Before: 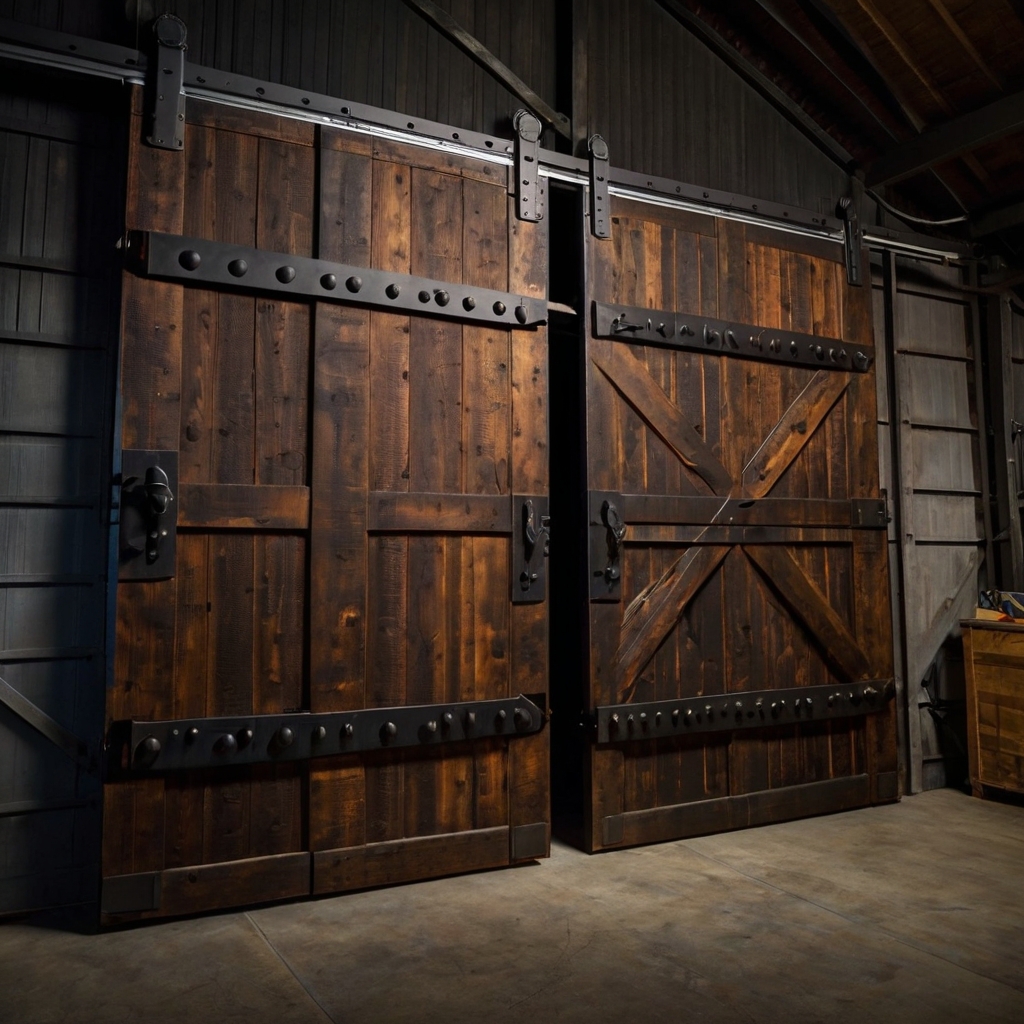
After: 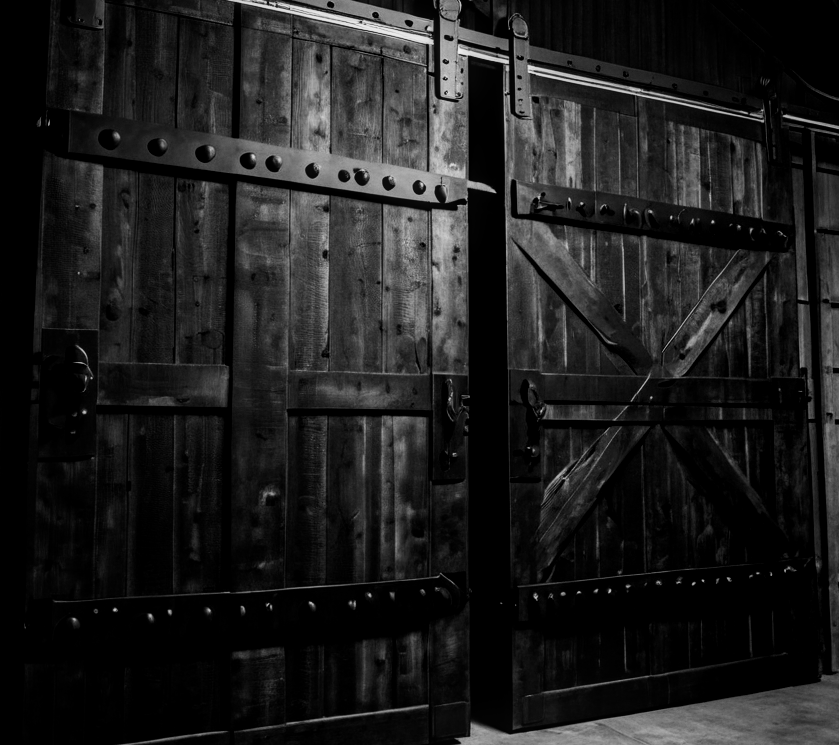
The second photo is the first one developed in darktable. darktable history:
crop: left 7.856%, top 11.836%, right 10.12%, bottom 15.387%
contrast brightness saturation: contrast 0.11, saturation -0.17
sigmoid: contrast 1.8, skew -0.2, preserve hue 0%, red attenuation 0.1, red rotation 0.035, green attenuation 0.1, green rotation -0.017, blue attenuation 0.15, blue rotation -0.052, base primaries Rec2020
local contrast: on, module defaults
monochrome: on, module defaults
